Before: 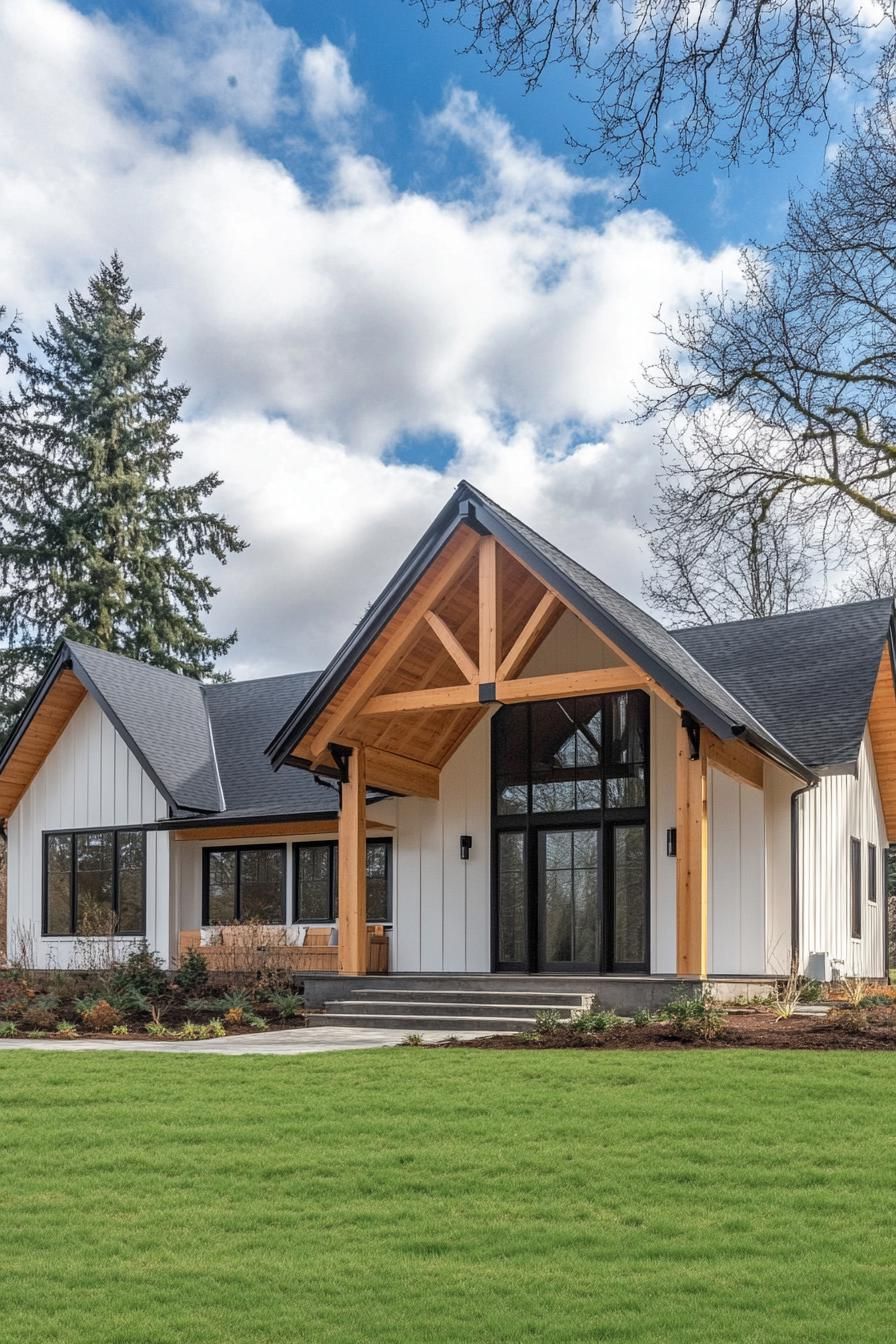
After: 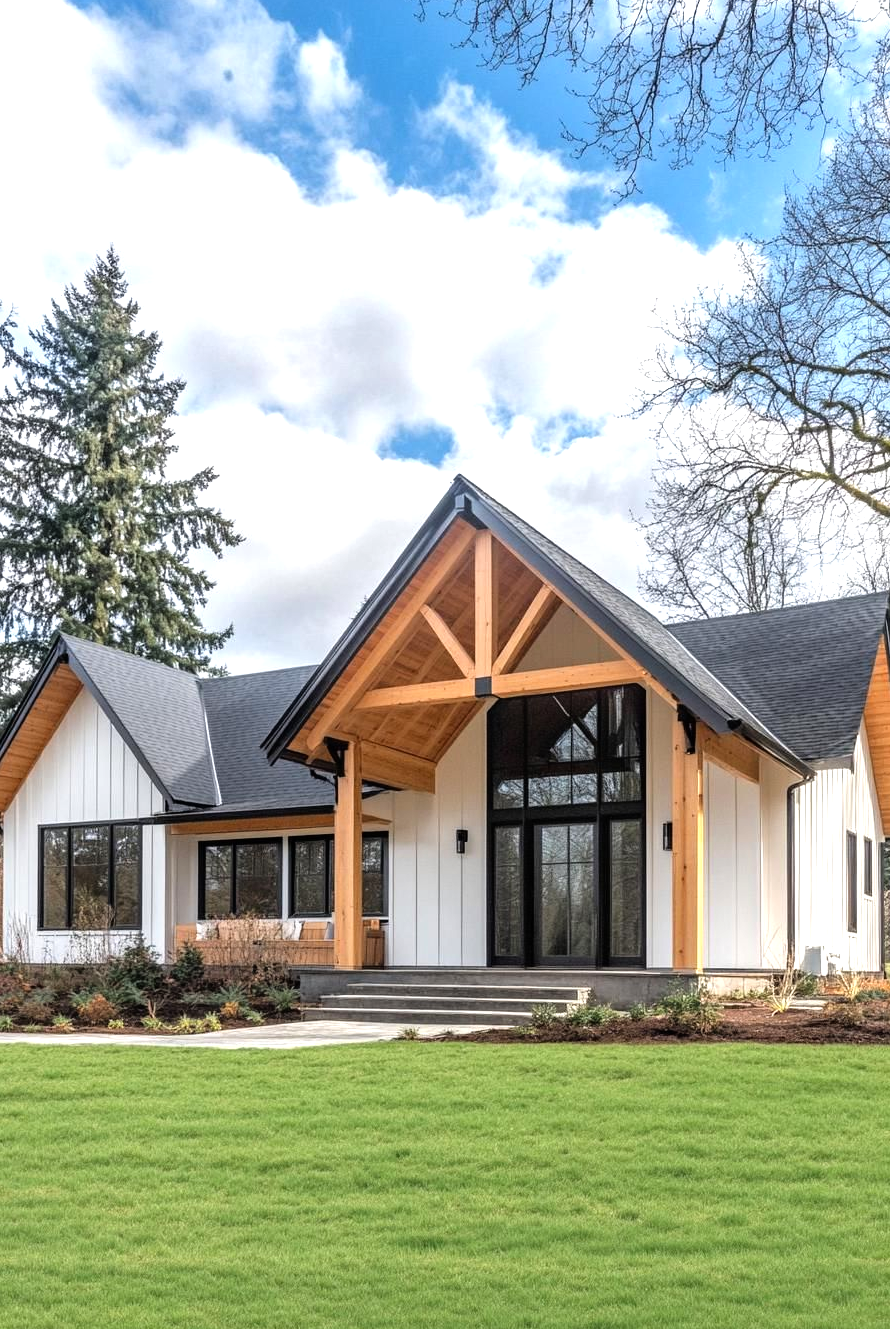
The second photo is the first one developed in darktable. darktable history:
tone equalizer: -8 EV -0.74 EV, -7 EV -0.678 EV, -6 EV -0.635 EV, -5 EV -0.416 EV, -3 EV 0.389 EV, -2 EV 0.6 EV, -1 EV 0.676 EV, +0 EV 0.742 EV
crop: left 0.496%, top 0.521%, right 0.16%, bottom 0.525%
